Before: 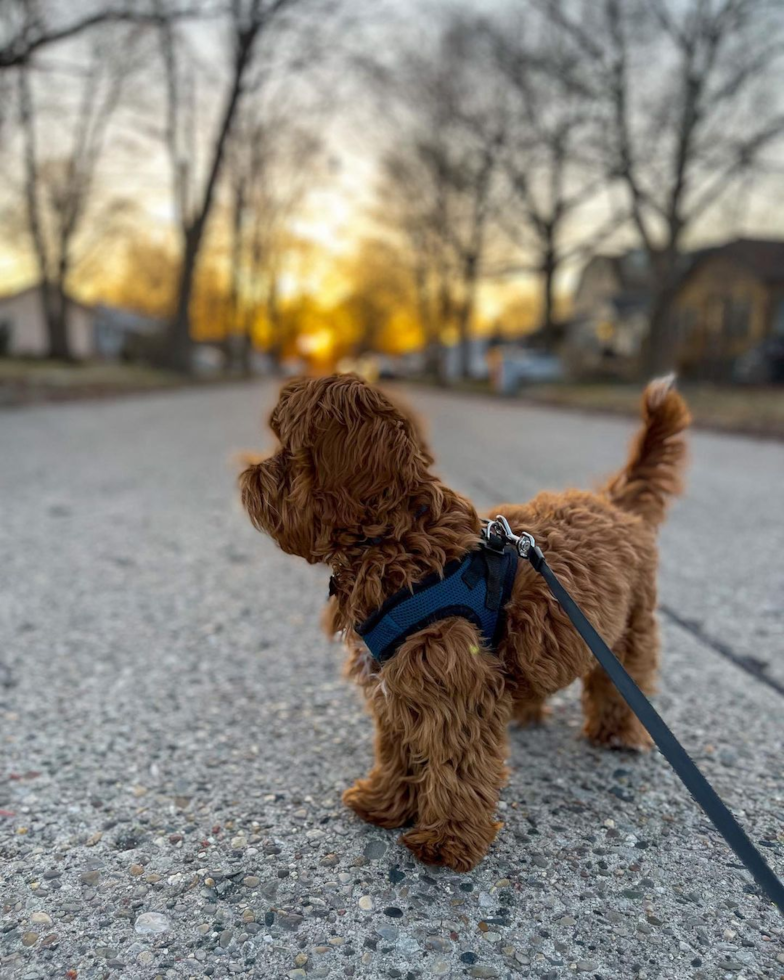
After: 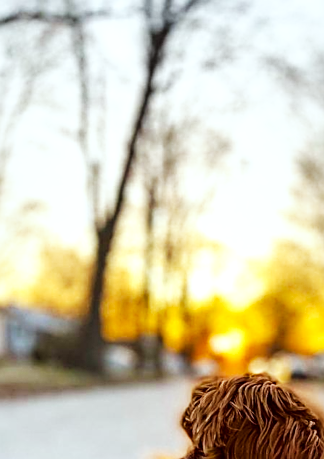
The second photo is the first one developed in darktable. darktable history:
local contrast: mode bilateral grid, contrast 20, coarseness 50, detail 147%, midtone range 0.2
base curve: curves: ch0 [(0, 0) (0.007, 0.004) (0.027, 0.03) (0.046, 0.07) (0.207, 0.54) (0.442, 0.872) (0.673, 0.972) (1, 1)], preserve colors none
crop and rotate: left 11.305%, top 0.078%, right 47.244%, bottom 52.994%
sharpen: amount 0.601
color correction: highlights a* -2.89, highlights b* -2.79, shadows a* 2.08, shadows b* 2.84
